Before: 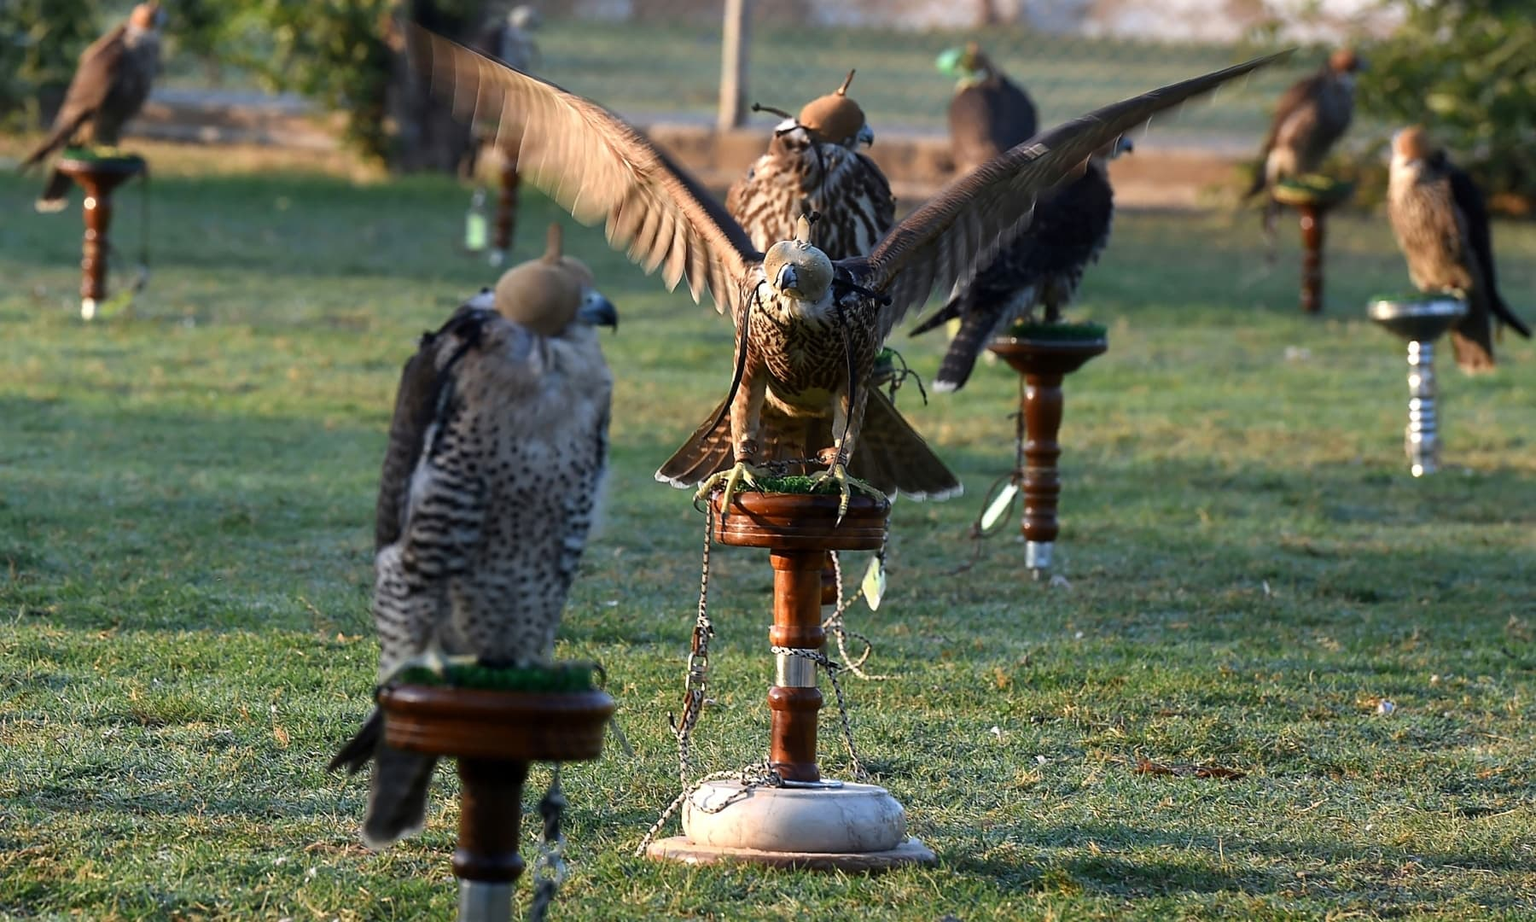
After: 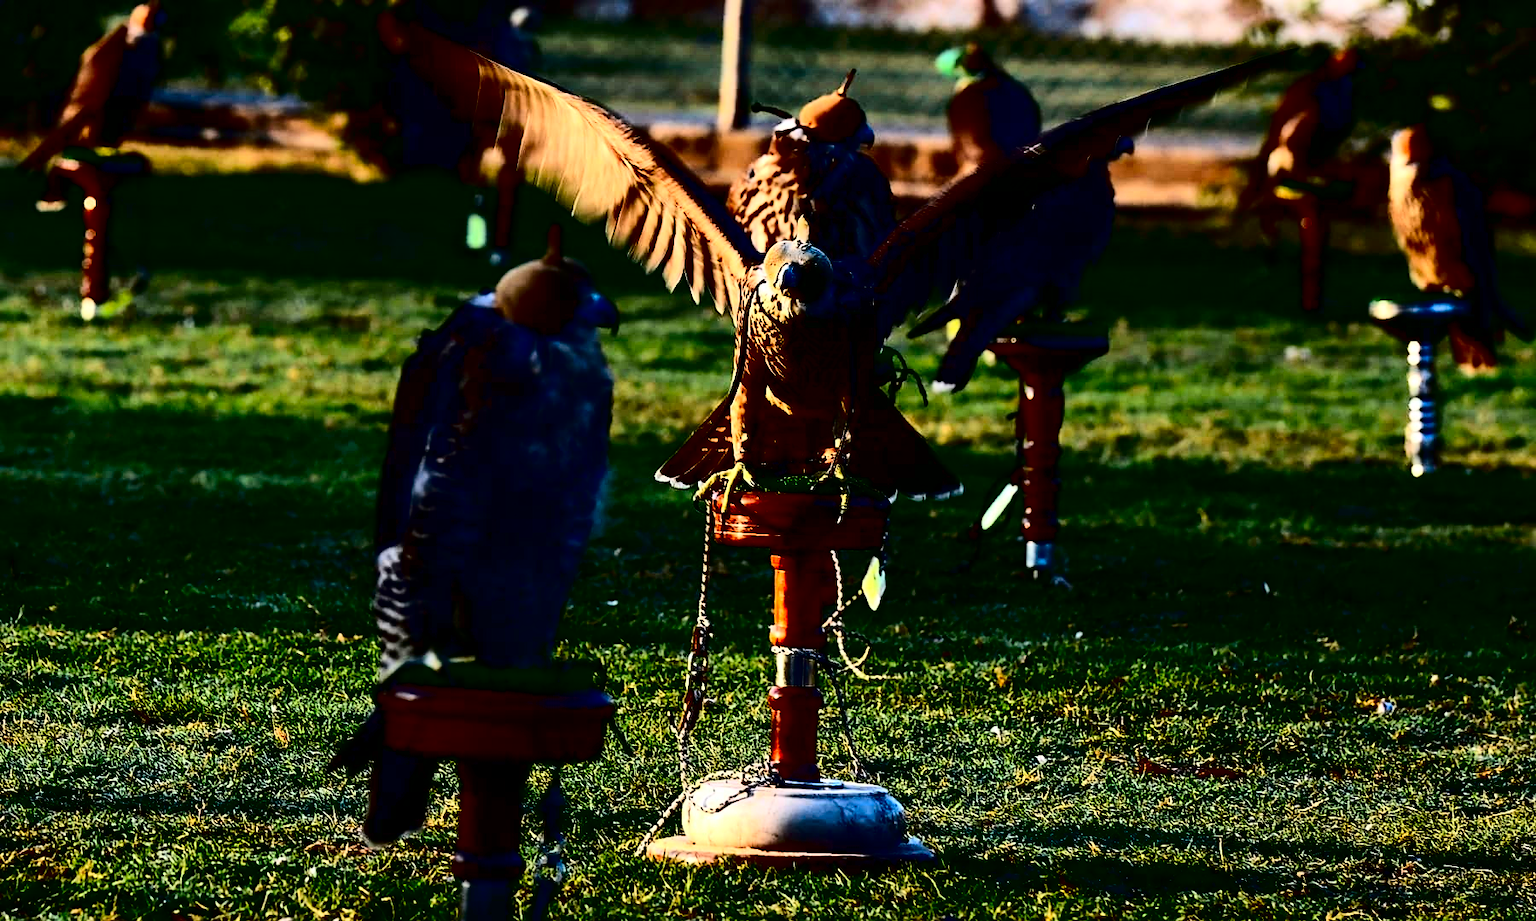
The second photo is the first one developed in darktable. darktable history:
contrast brightness saturation: contrast 0.754, brightness -0.981, saturation 0.983
